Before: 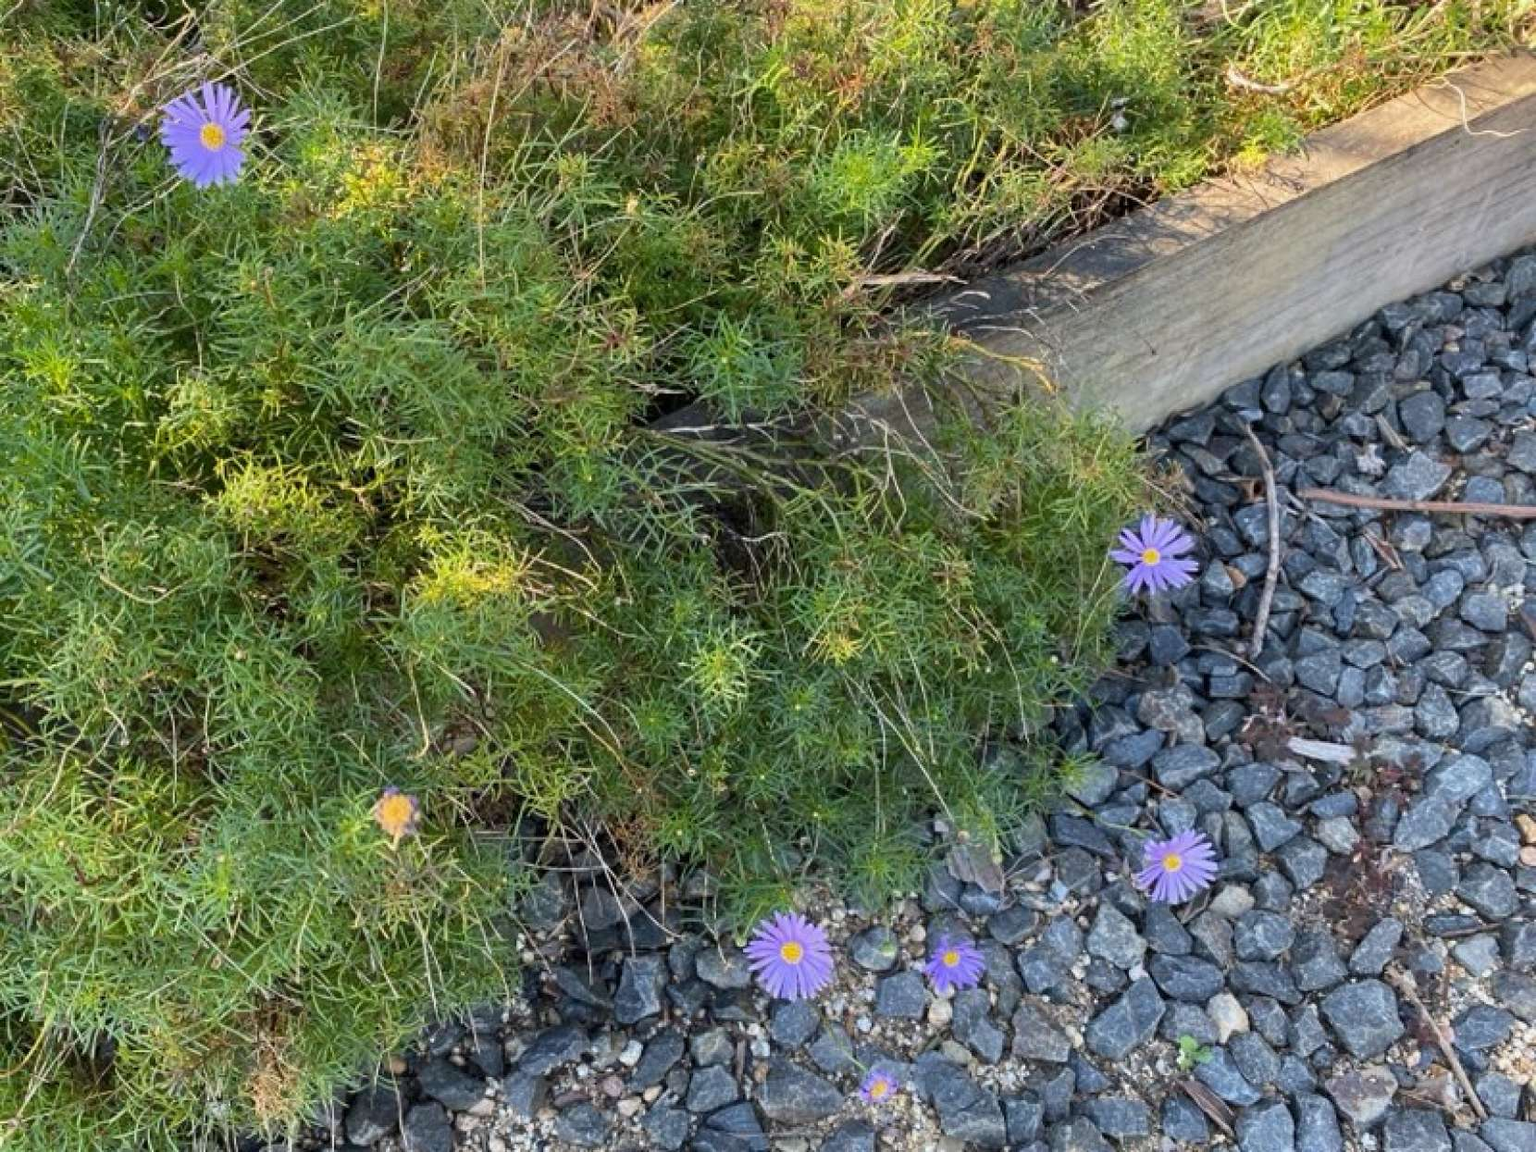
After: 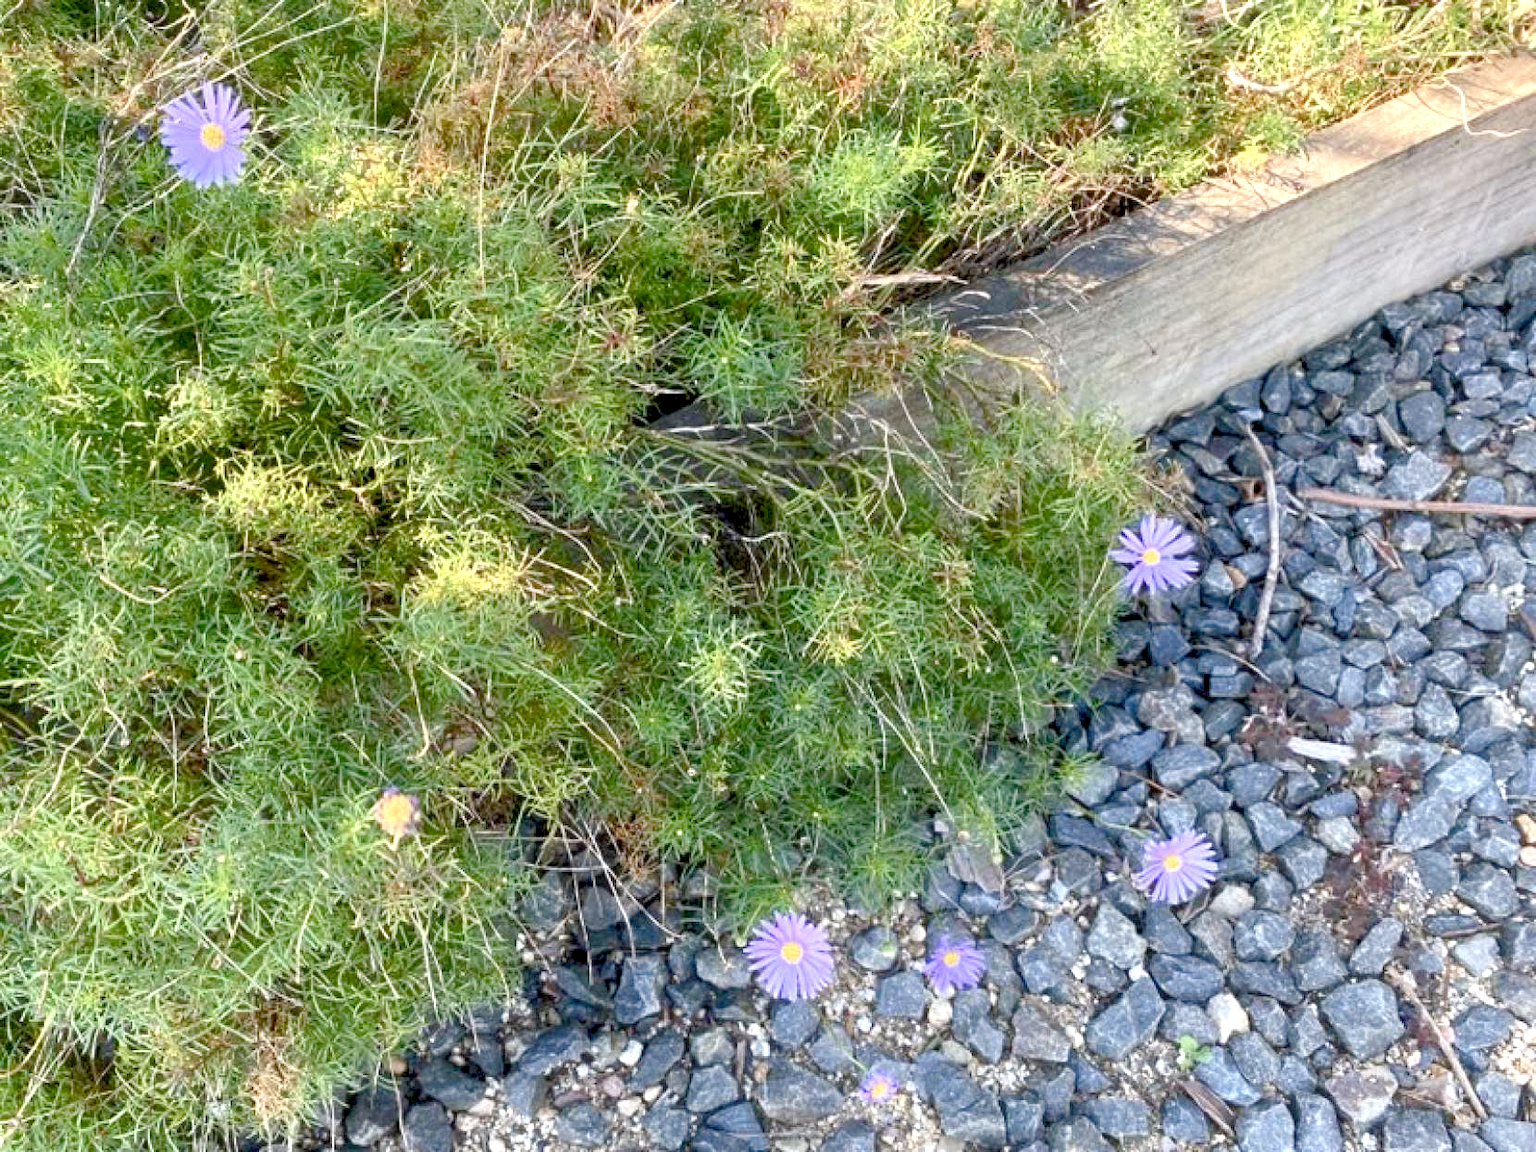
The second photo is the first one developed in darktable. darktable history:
exposure: black level correction 0.008, exposure 0.979 EV, compensate highlight preservation false
haze removal: strength -0.05
color balance rgb: shadows lift › chroma 1%, shadows lift › hue 113°, highlights gain › chroma 0.2%, highlights gain › hue 333°, perceptual saturation grading › global saturation 20%, perceptual saturation grading › highlights -50%, perceptual saturation grading › shadows 25%, contrast -10%
